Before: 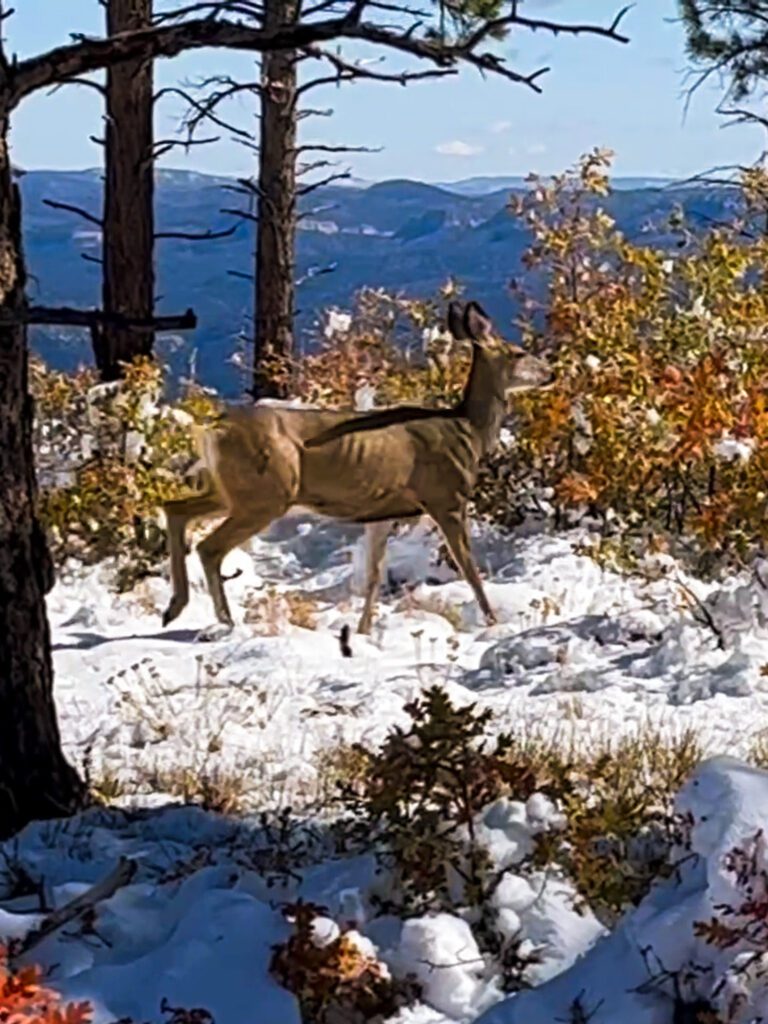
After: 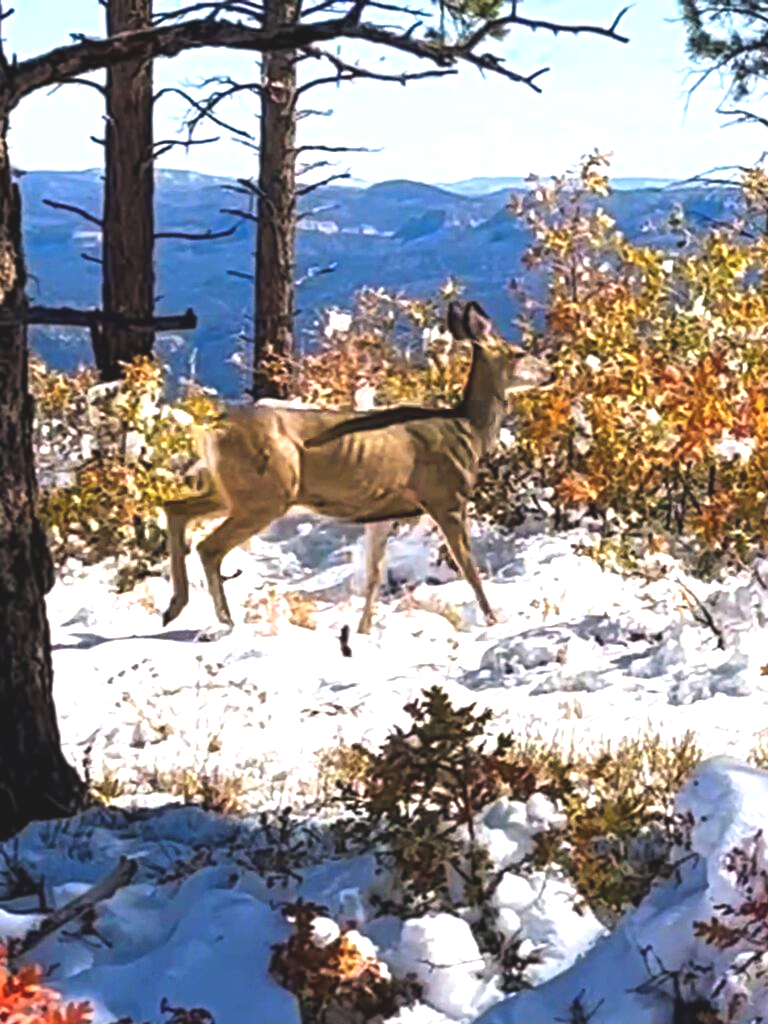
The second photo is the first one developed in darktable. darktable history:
exposure: black level correction -0.005, exposure 1 EV, compensate highlight preservation false
